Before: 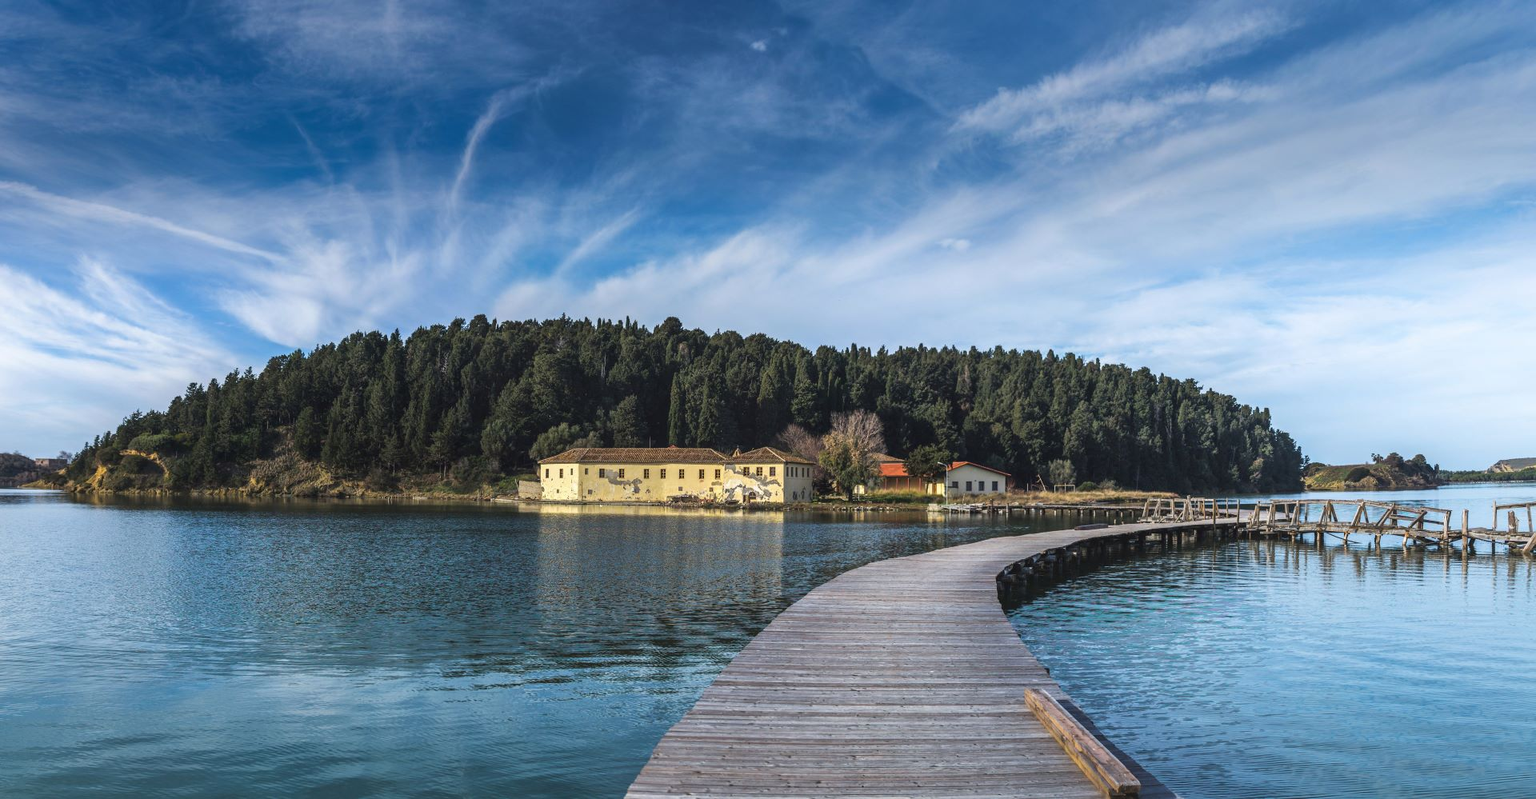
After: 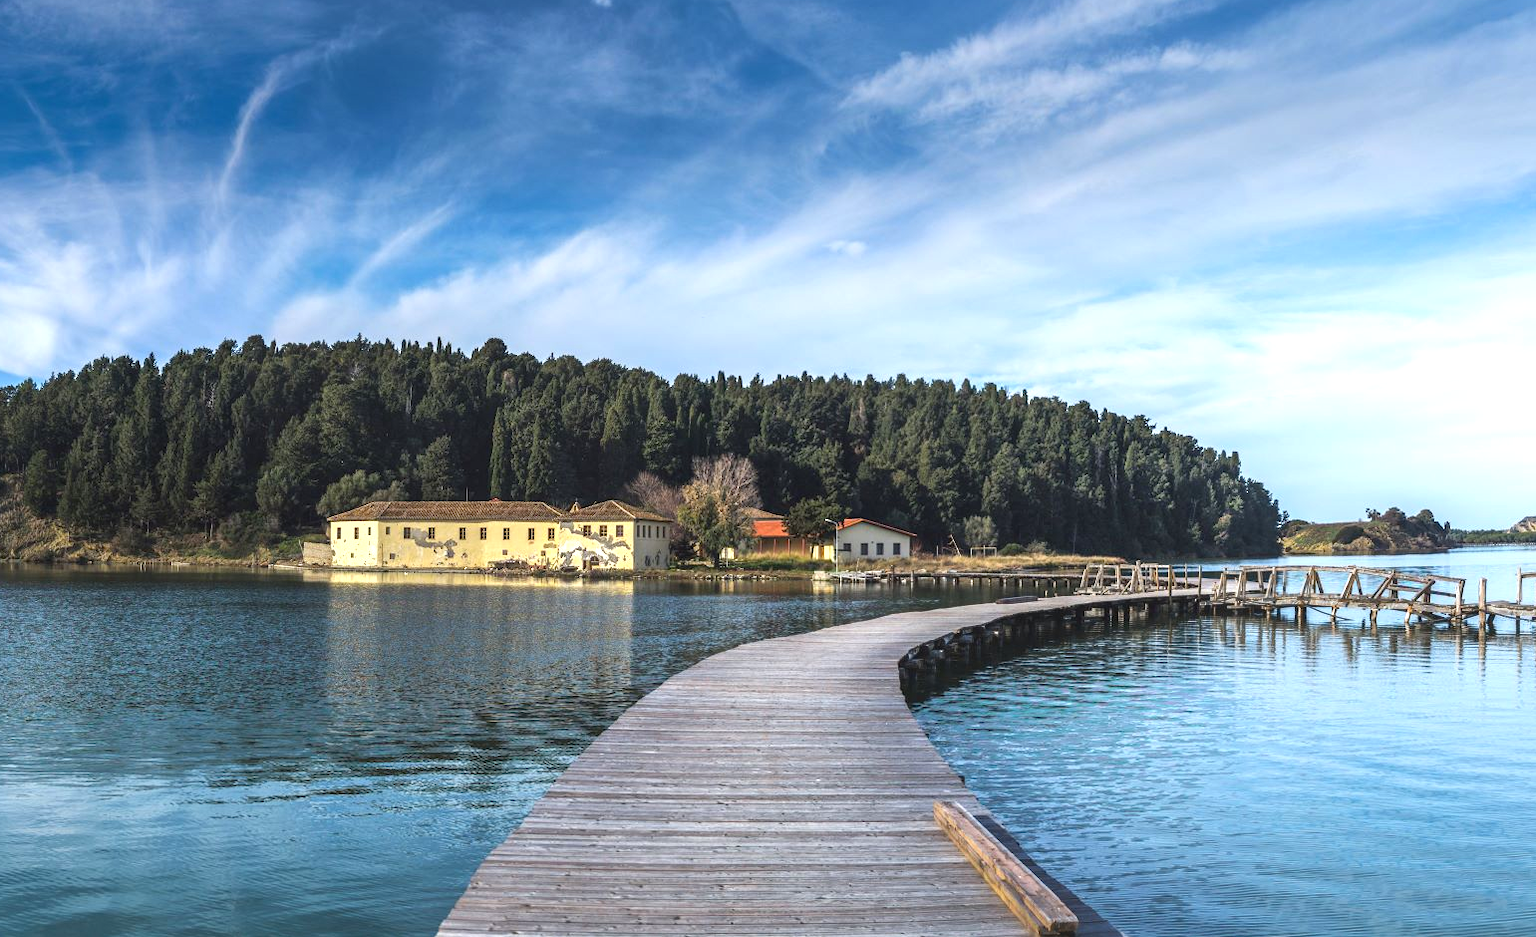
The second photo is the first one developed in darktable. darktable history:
sharpen: radius 2.883, amount 0.868, threshold 47.523
crop and rotate: left 17.959%, top 5.771%, right 1.742%
exposure: exposure 0.485 EV, compensate highlight preservation false
